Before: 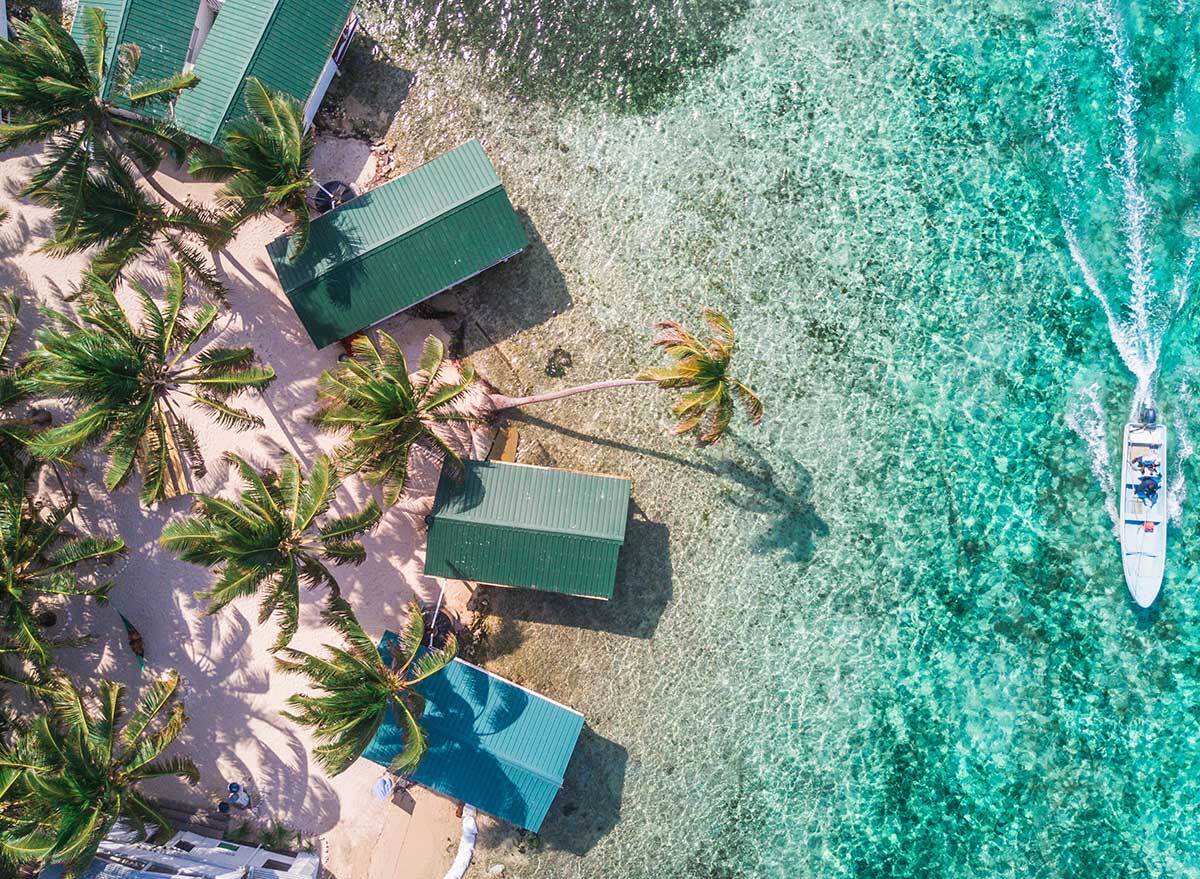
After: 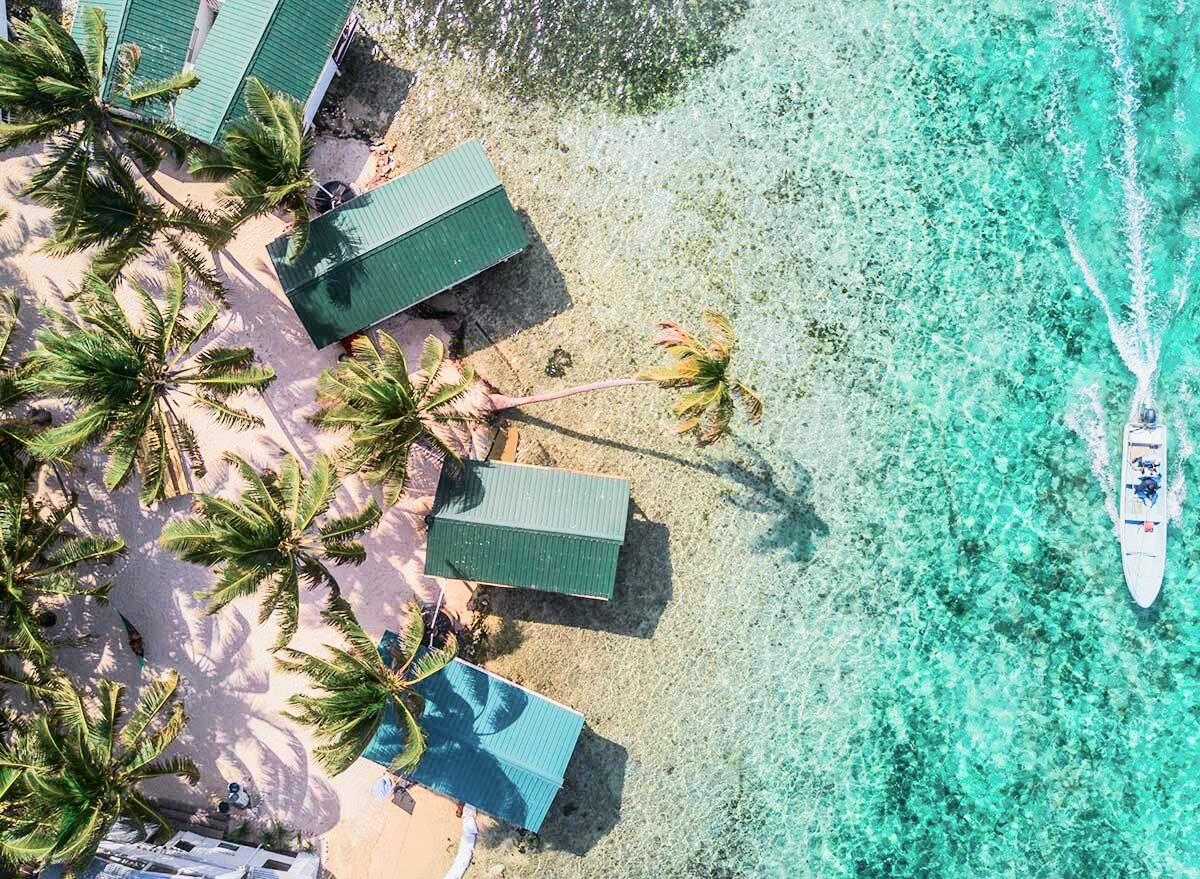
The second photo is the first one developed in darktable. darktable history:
tone curve: curves: ch0 [(0, 0) (0.037, 0.011) (0.135, 0.093) (0.266, 0.281) (0.461, 0.555) (0.581, 0.716) (0.675, 0.793) (0.767, 0.849) (0.91, 0.924) (1, 0.979)]; ch1 [(0, 0) (0.292, 0.278) (0.419, 0.423) (0.493, 0.492) (0.506, 0.5) (0.534, 0.529) (0.562, 0.562) (0.641, 0.663) (0.754, 0.76) (1, 1)]; ch2 [(0, 0) (0.294, 0.3) (0.361, 0.372) (0.429, 0.445) (0.478, 0.486) (0.502, 0.498) (0.518, 0.522) (0.531, 0.549) (0.561, 0.579) (0.64, 0.645) (0.7, 0.7) (0.861, 0.808) (1, 0.951)], color space Lab, independent channels, preserve colors none
